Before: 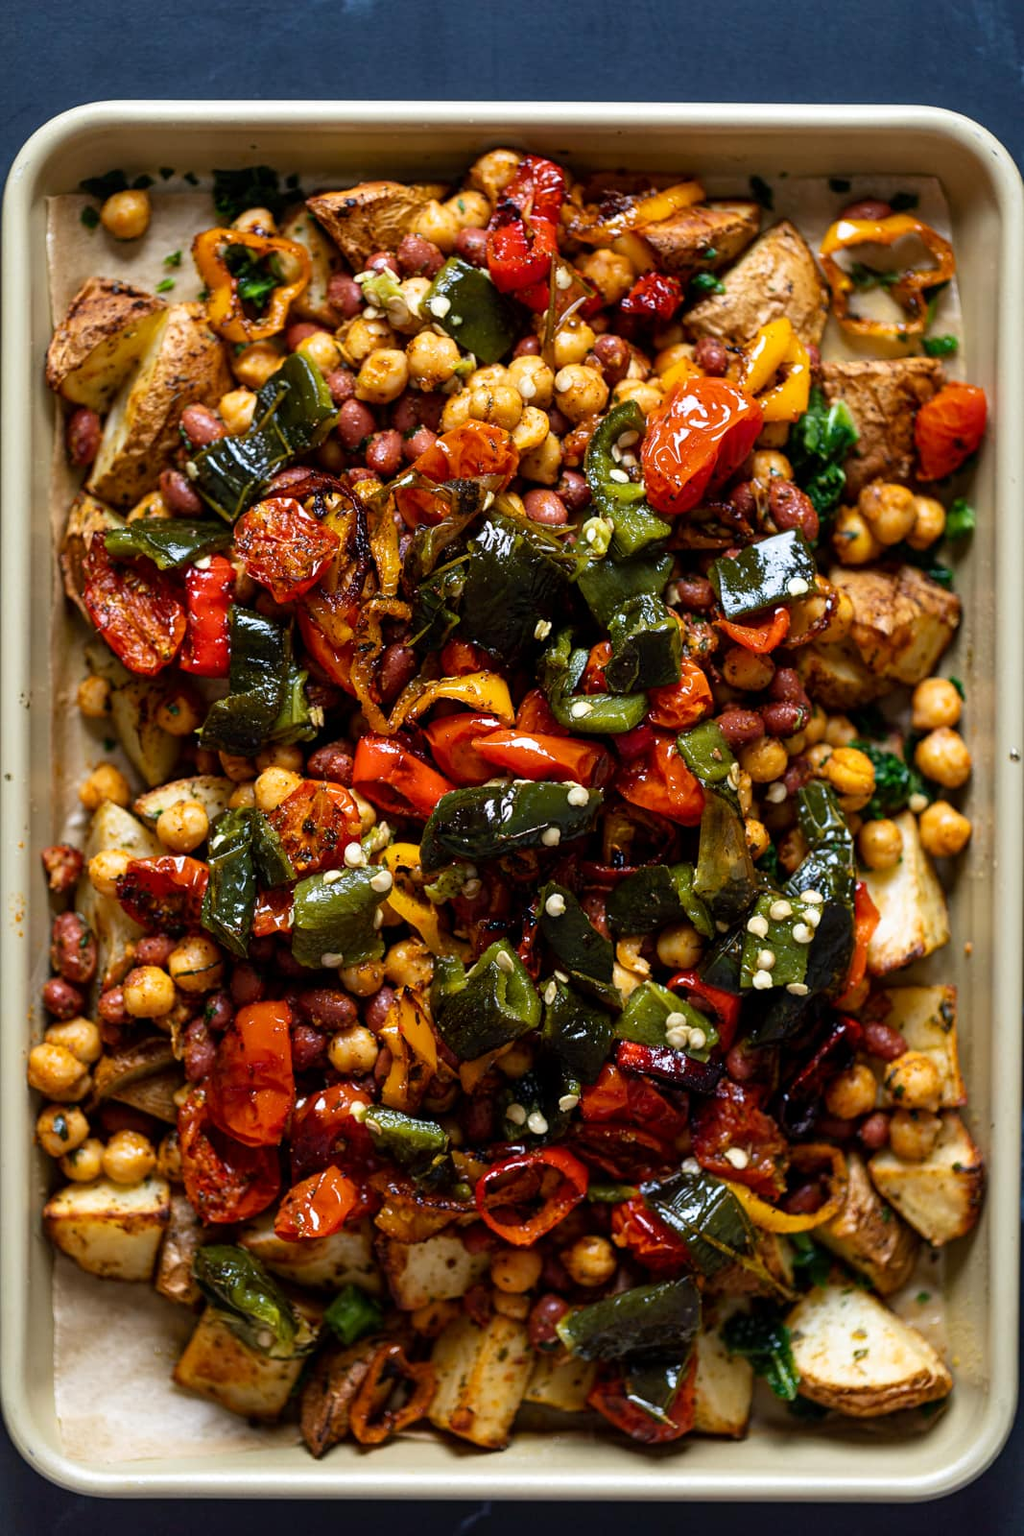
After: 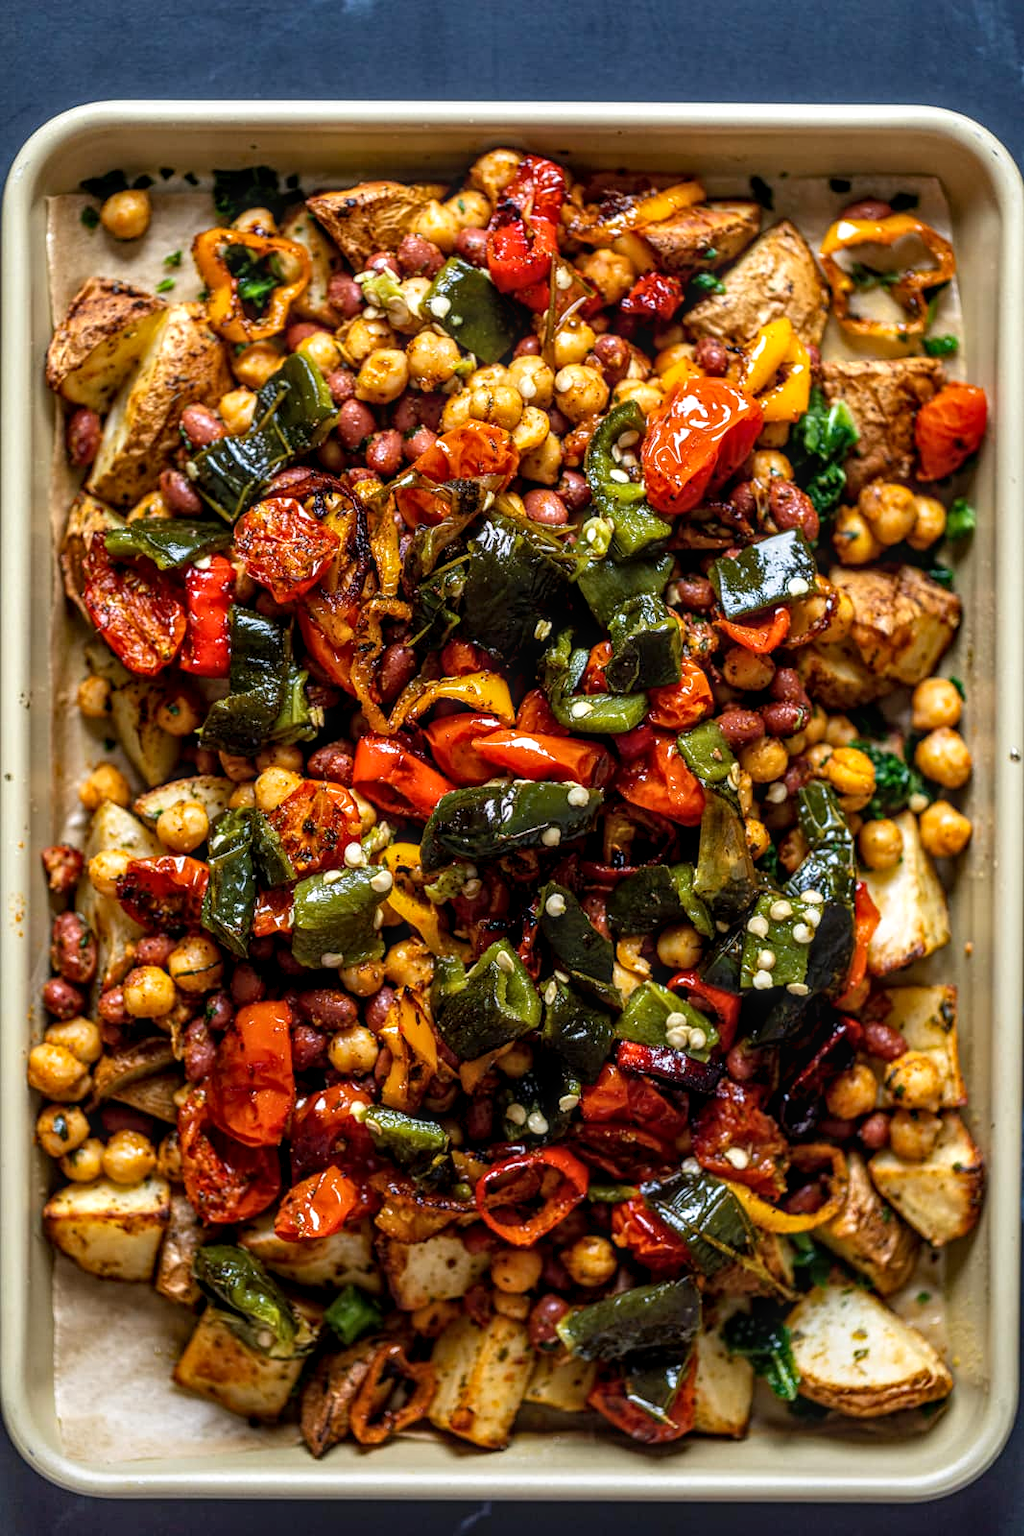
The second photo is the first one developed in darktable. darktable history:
levels: black 0.087%
exposure: black level correction 0.001, exposure 0.297 EV, compensate highlight preservation false
local contrast: highlights 6%, shadows 6%, detail 133%
